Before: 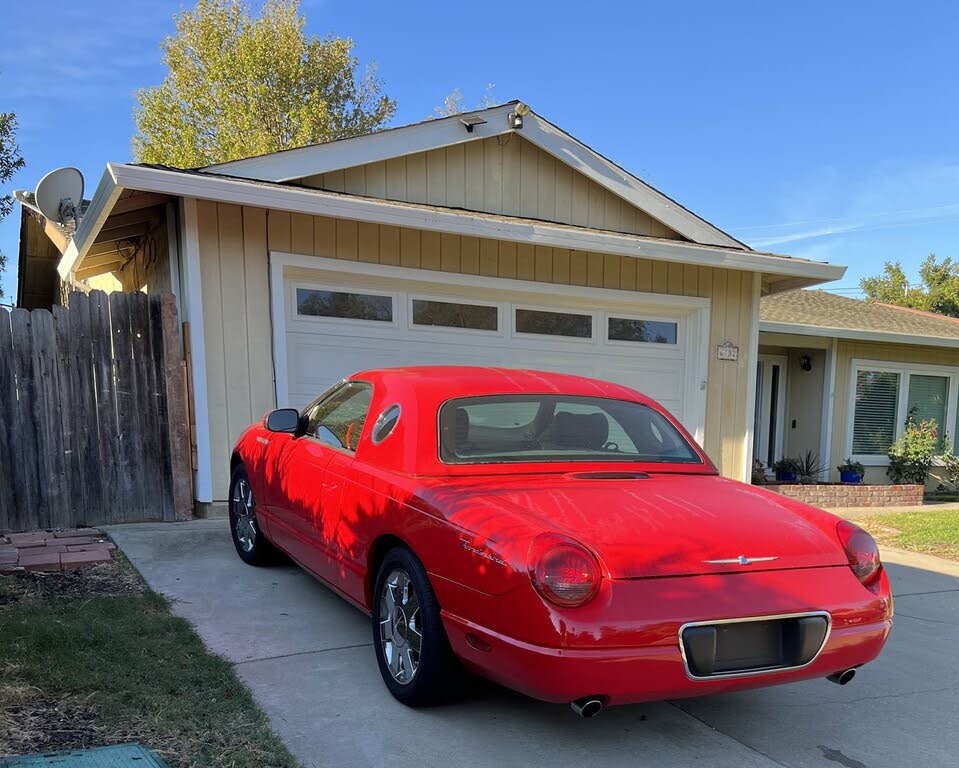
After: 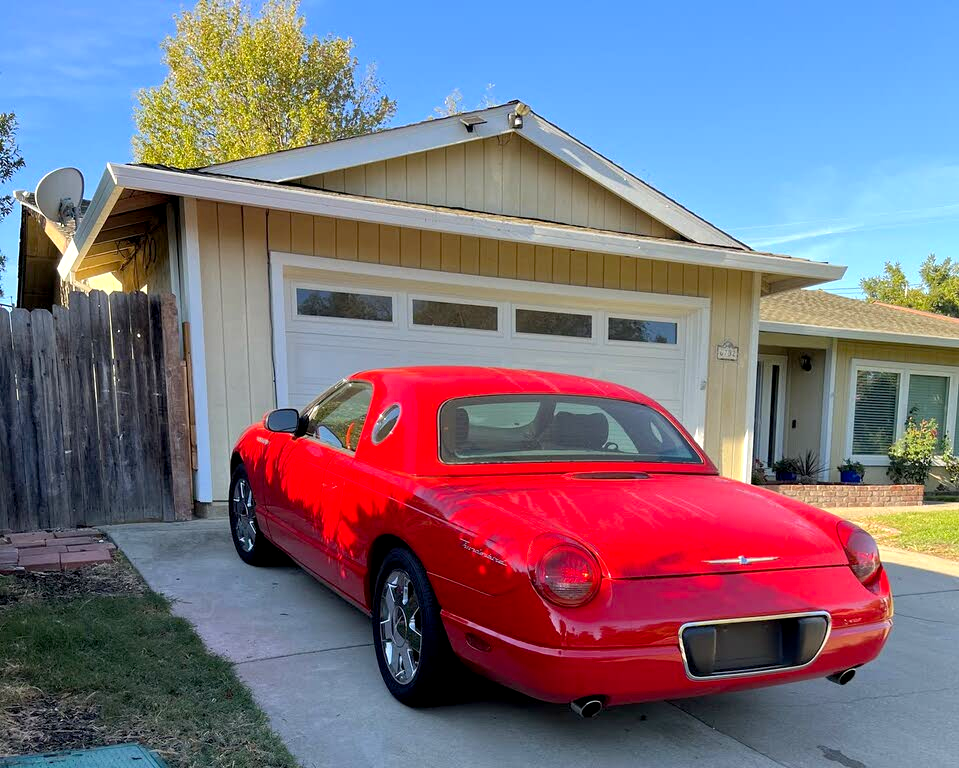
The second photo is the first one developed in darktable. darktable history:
exposure: black level correction 0.003, exposure 0.383 EV, compensate highlight preservation false
color balance rgb: perceptual saturation grading › global saturation 10%, global vibrance 10%
